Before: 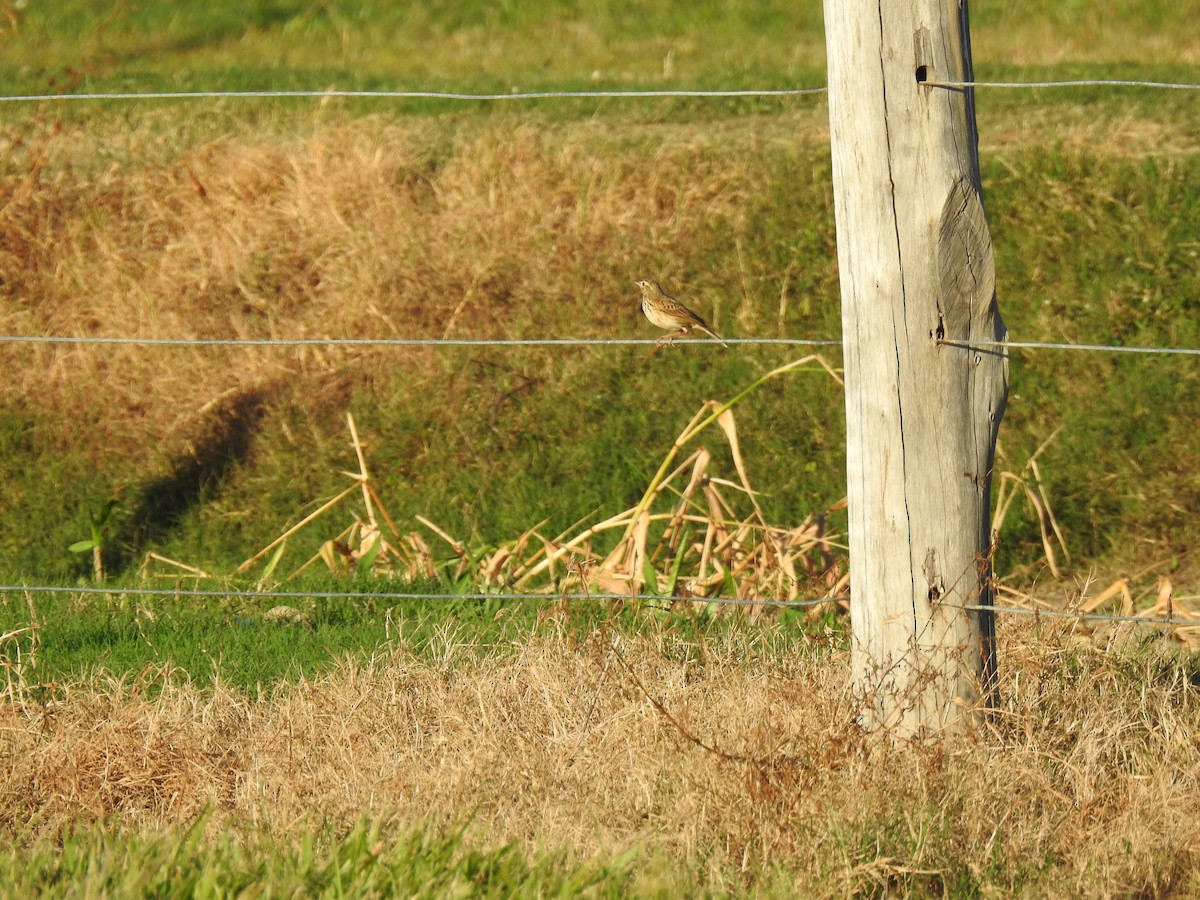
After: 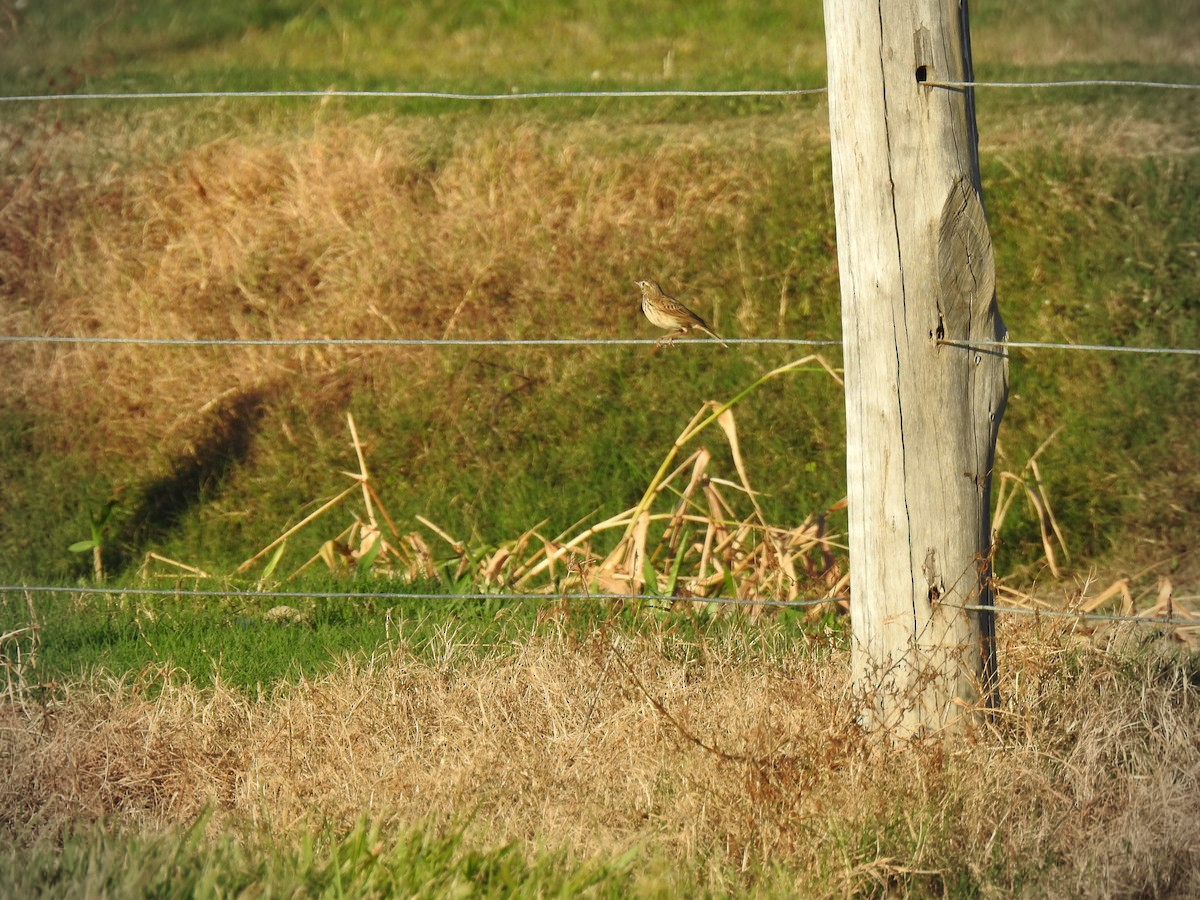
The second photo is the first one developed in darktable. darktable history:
base curve: curves: ch0 [(0, 0) (0.303, 0.277) (1, 1)]
vignetting: on, module defaults
